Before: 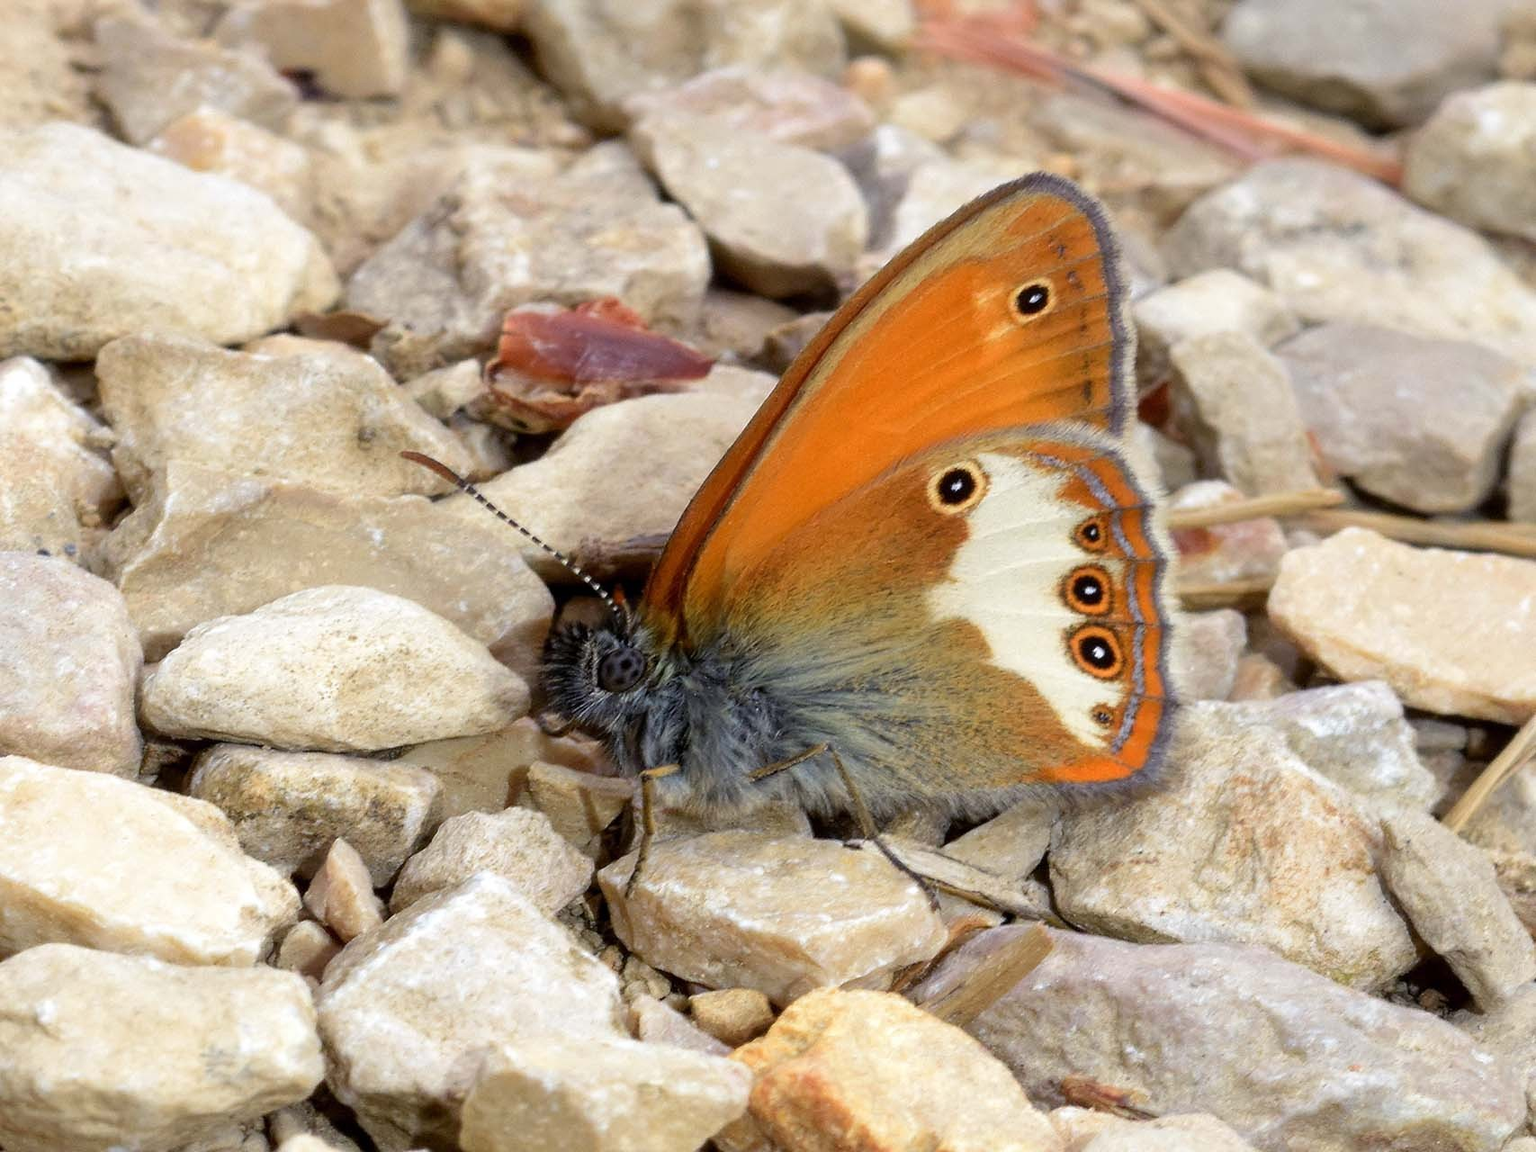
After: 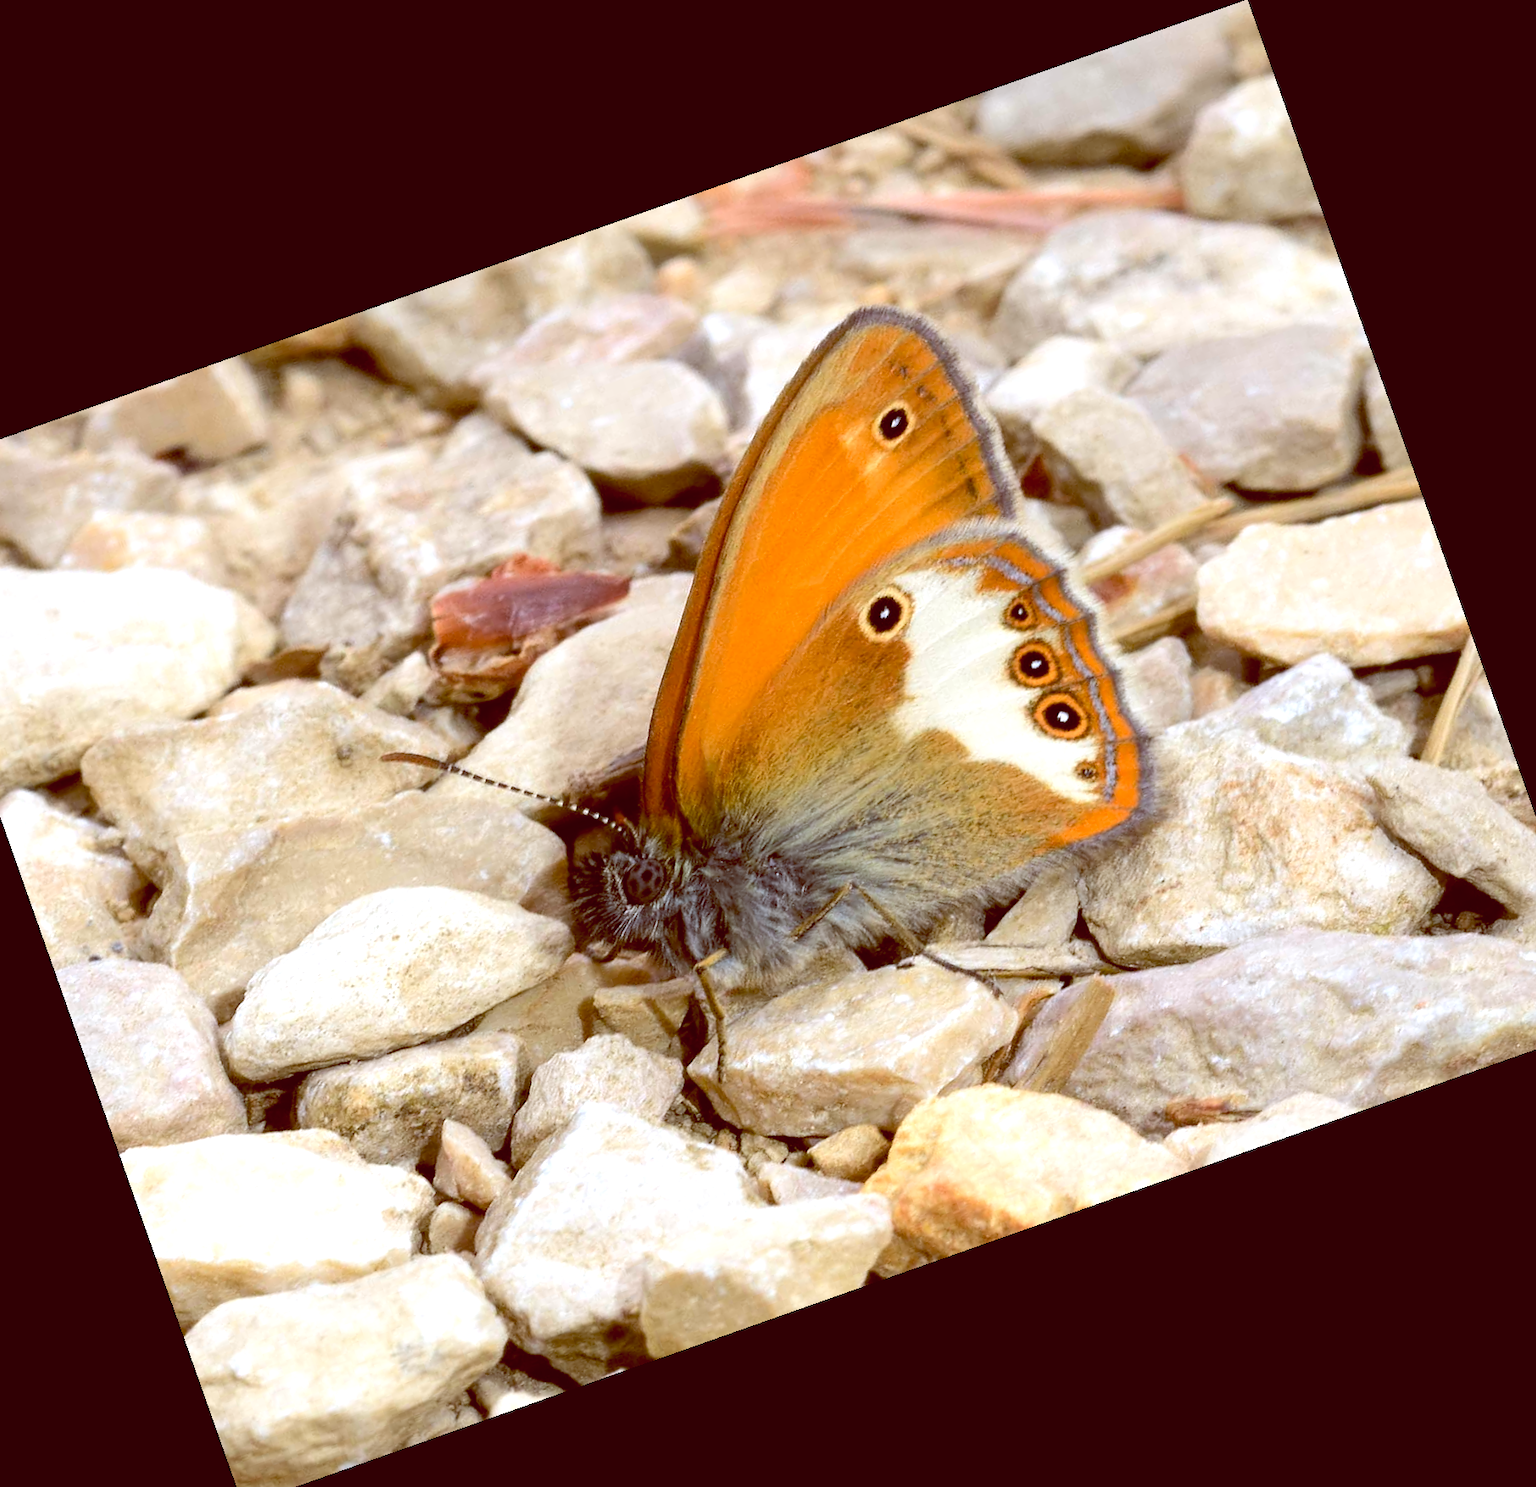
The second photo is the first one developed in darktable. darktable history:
tone equalizer: -8 EV -0.417 EV, -7 EV -0.389 EV, -6 EV -0.333 EV, -5 EV -0.222 EV, -3 EV 0.222 EV, -2 EV 0.333 EV, -1 EV 0.389 EV, +0 EV 0.417 EV, edges refinement/feathering 500, mask exposure compensation -1.57 EV, preserve details no
contrast brightness saturation: contrast 0.05, brightness 0.06, saturation 0.01
crop and rotate: angle 19.43°, left 6.812%, right 4.125%, bottom 1.087%
color balance: lift [1, 1.011, 0.999, 0.989], gamma [1.109, 1.045, 1.039, 0.955], gain [0.917, 0.936, 0.952, 1.064], contrast 2.32%, contrast fulcrum 19%, output saturation 101%
